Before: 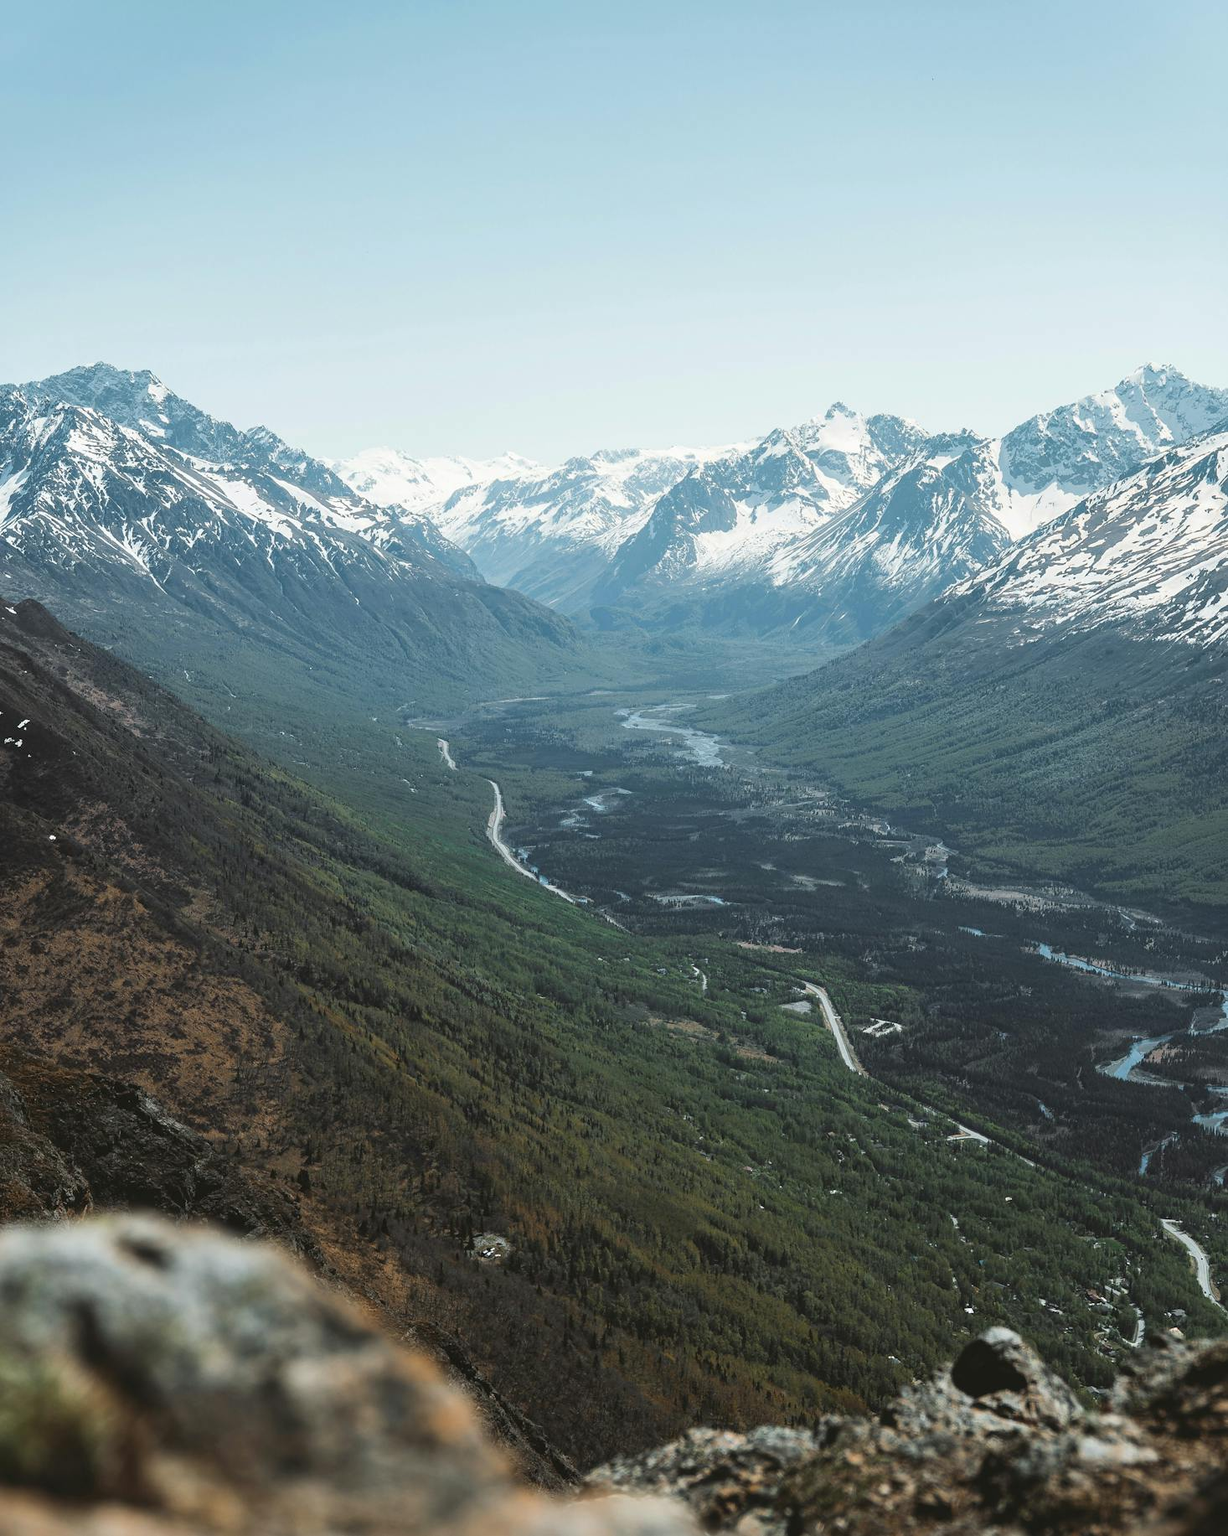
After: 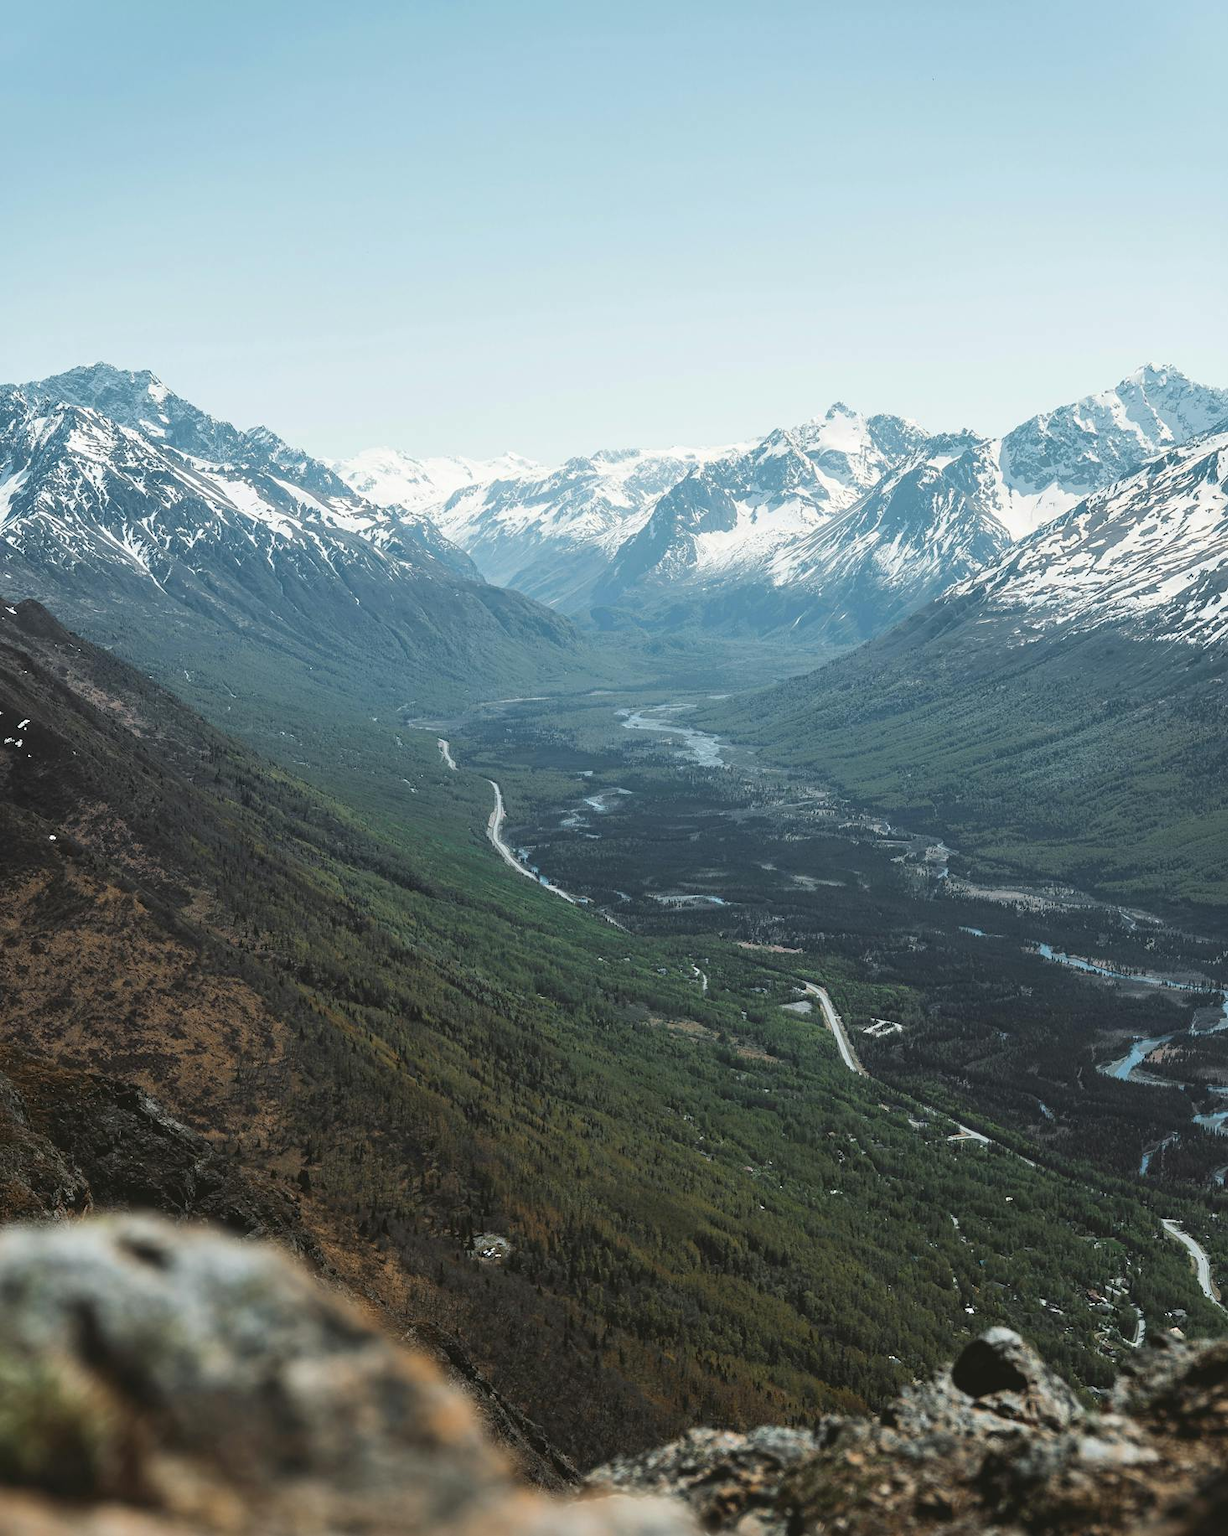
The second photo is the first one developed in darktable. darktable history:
sharpen: radius 2.916, amount 0.871, threshold 47.329
